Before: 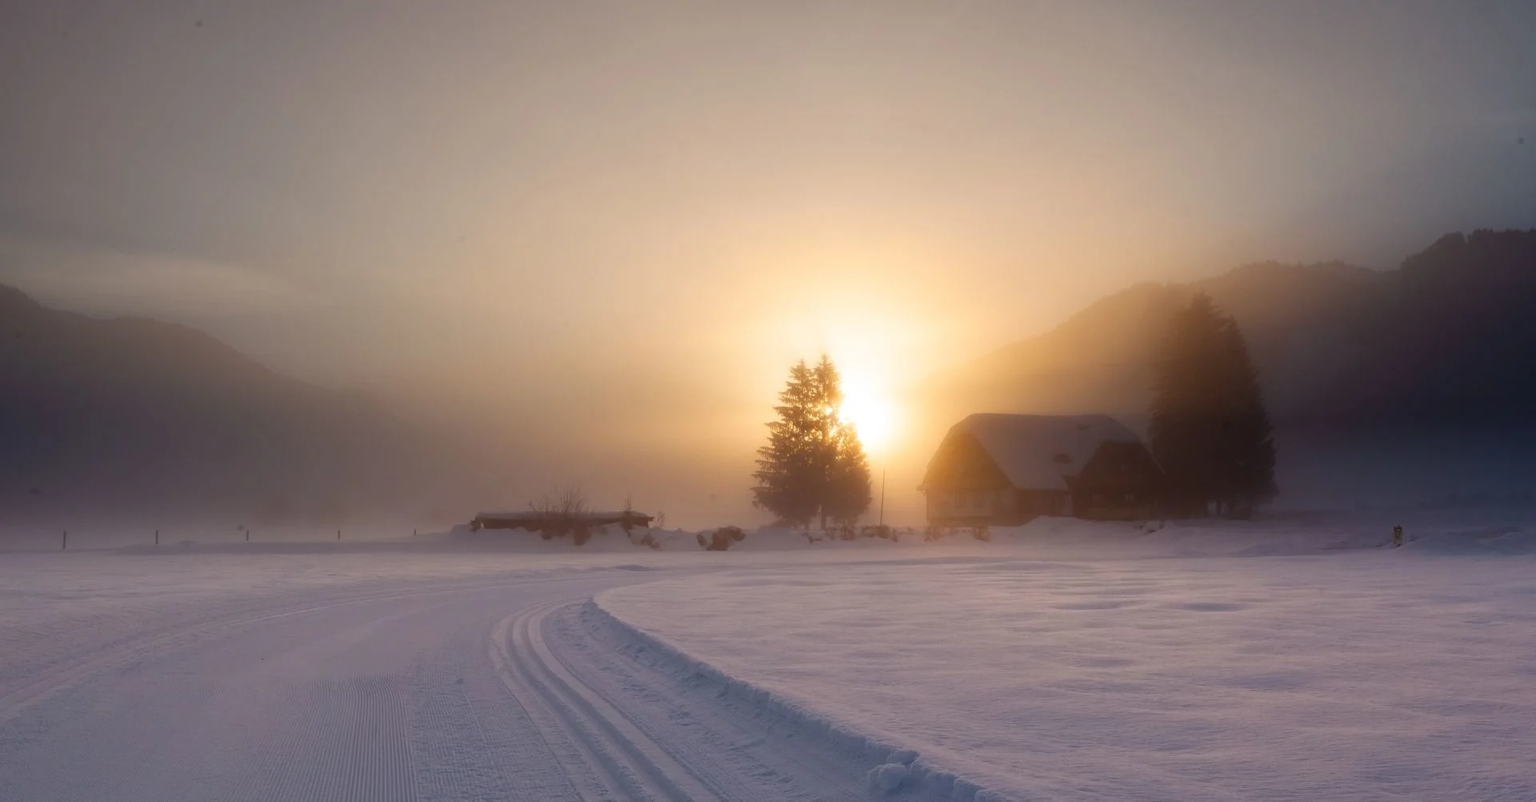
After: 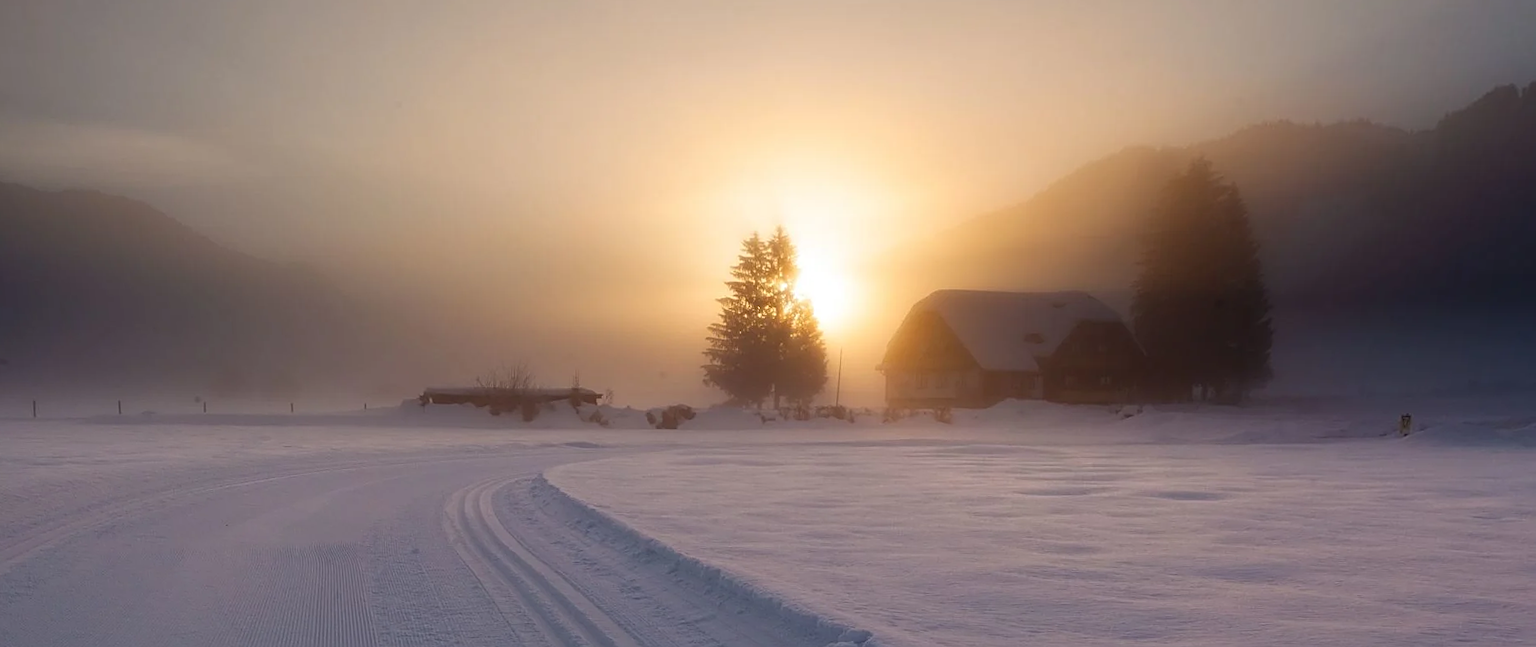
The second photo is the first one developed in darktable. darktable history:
rotate and perspective: rotation 0.062°, lens shift (vertical) 0.115, lens shift (horizontal) -0.133, crop left 0.047, crop right 0.94, crop top 0.061, crop bottom 0.94
crop and rotate: top 18.507%
sharpen: on, module defaults
